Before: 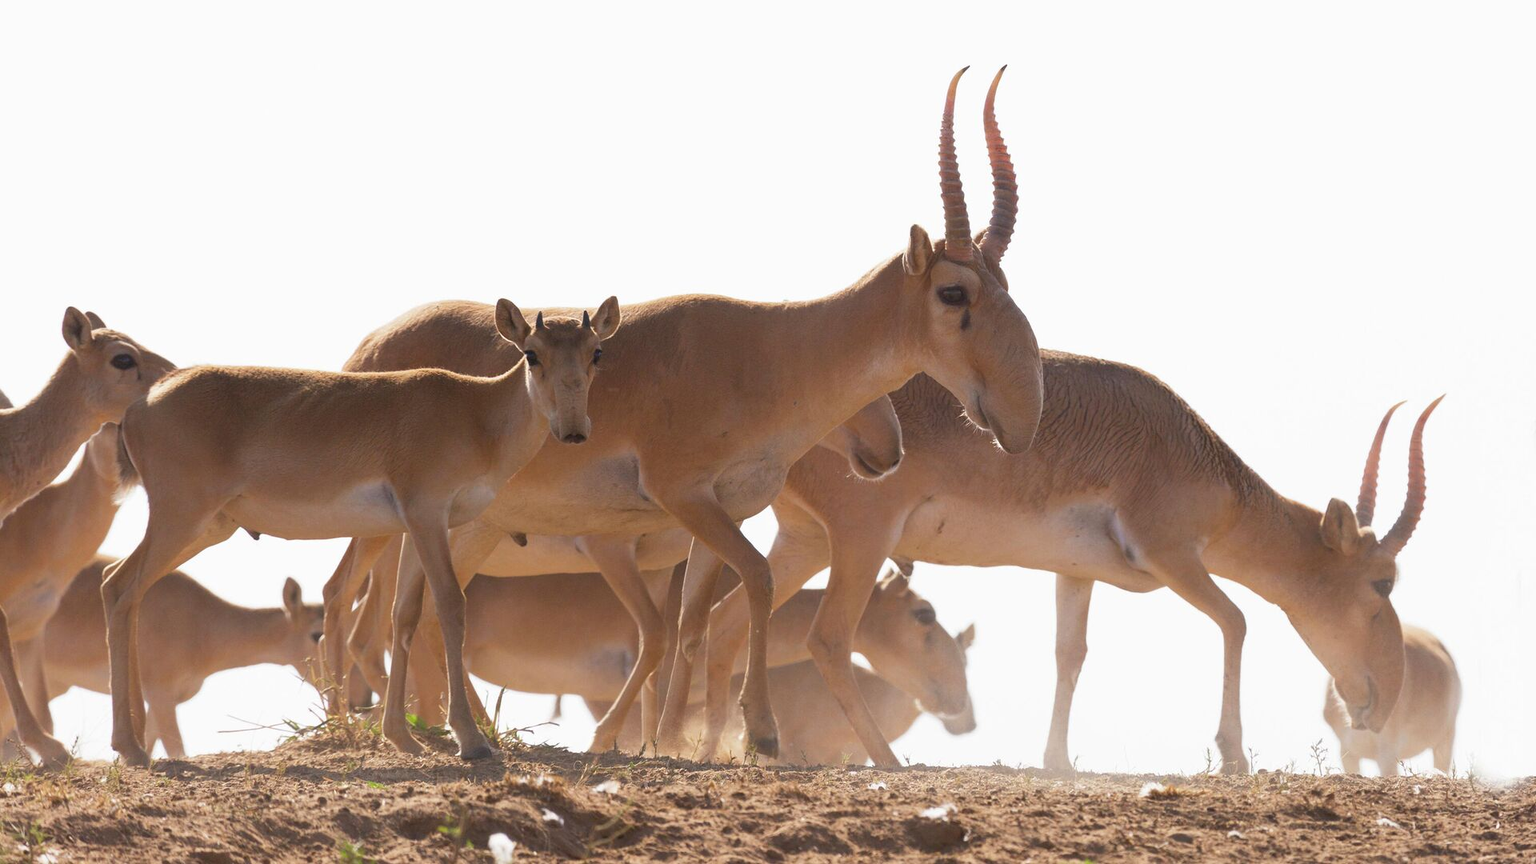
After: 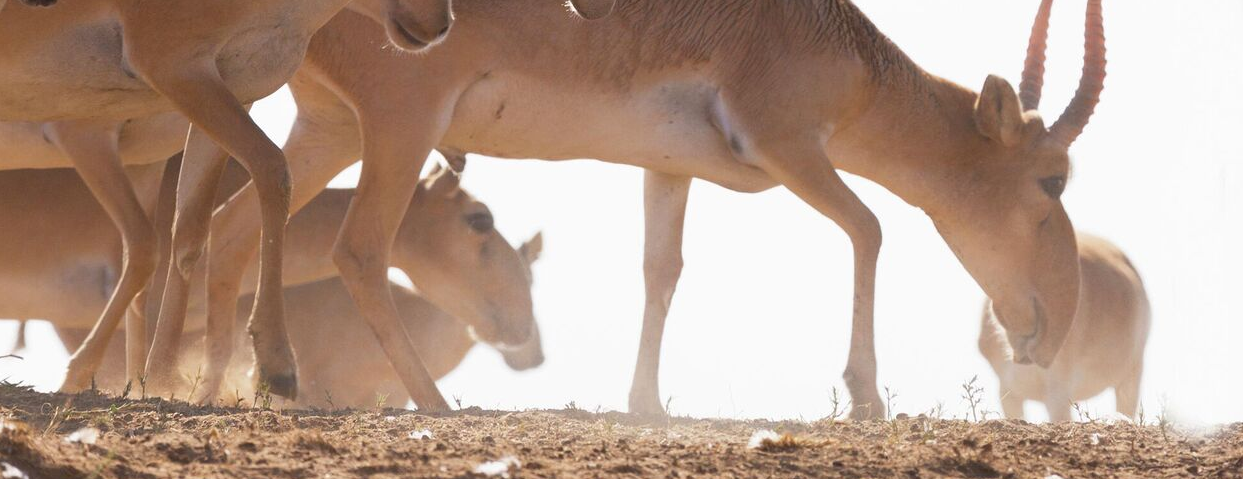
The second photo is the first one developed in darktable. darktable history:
crop and rotate: left 35.257%, top 50.792%, bottom 4.815%
